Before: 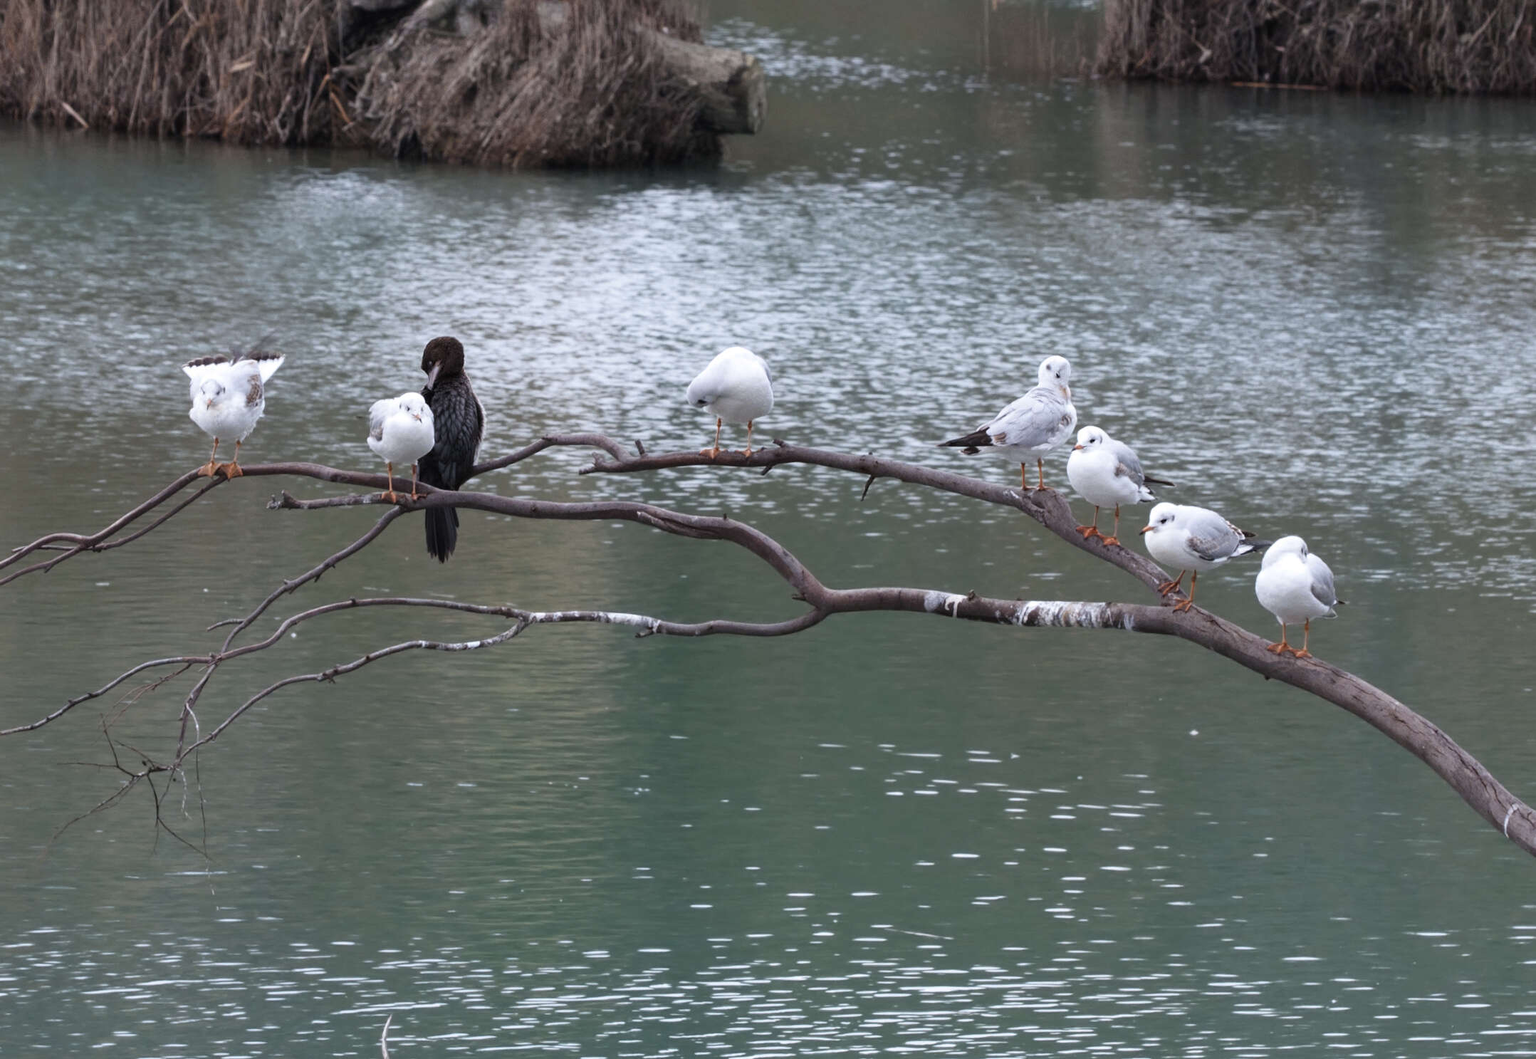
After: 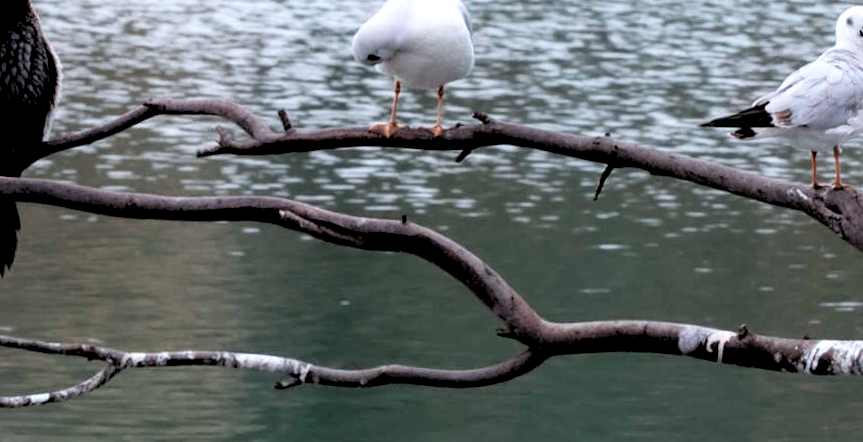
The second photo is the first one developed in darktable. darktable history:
rgb levels: levels [[0.034, 0.472, 0.904], [0, 0.5, 1], [0, 0.5, 1]]
rotate and perspective: rotation 0.679°, lens shift (horizontal) 0.136, crop left 0.009, crop right 0.991, crop top 0.078, crop bottom 0.95
crop: left 31.751%, top 32.172%, right 27.8%, bottom 35.83%
